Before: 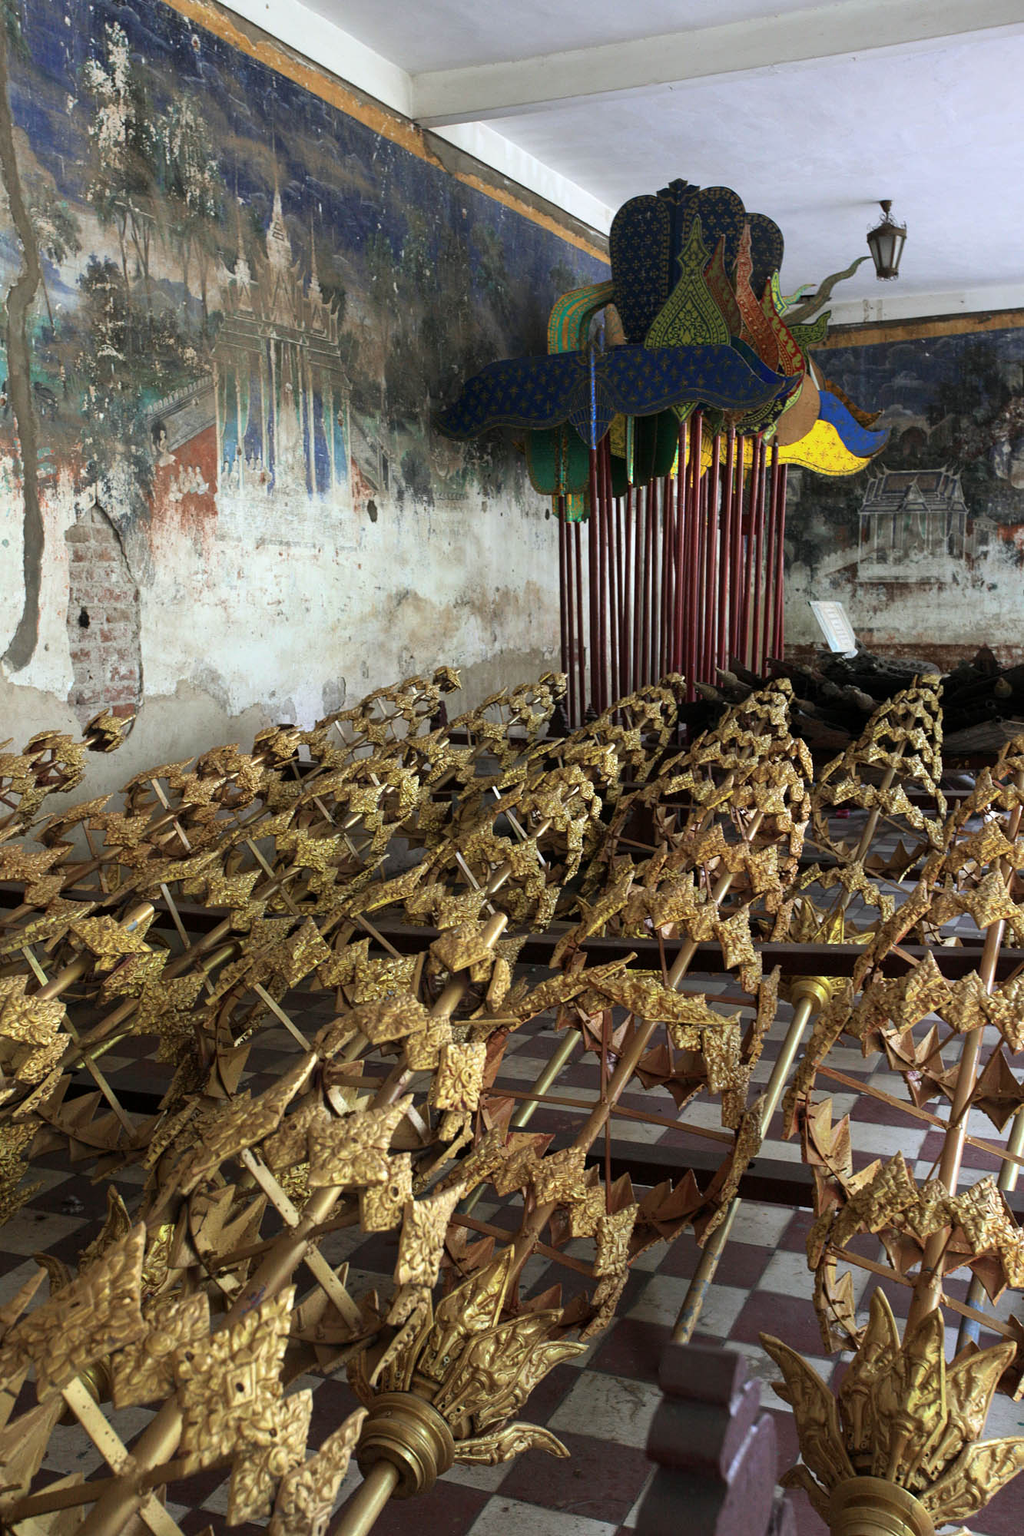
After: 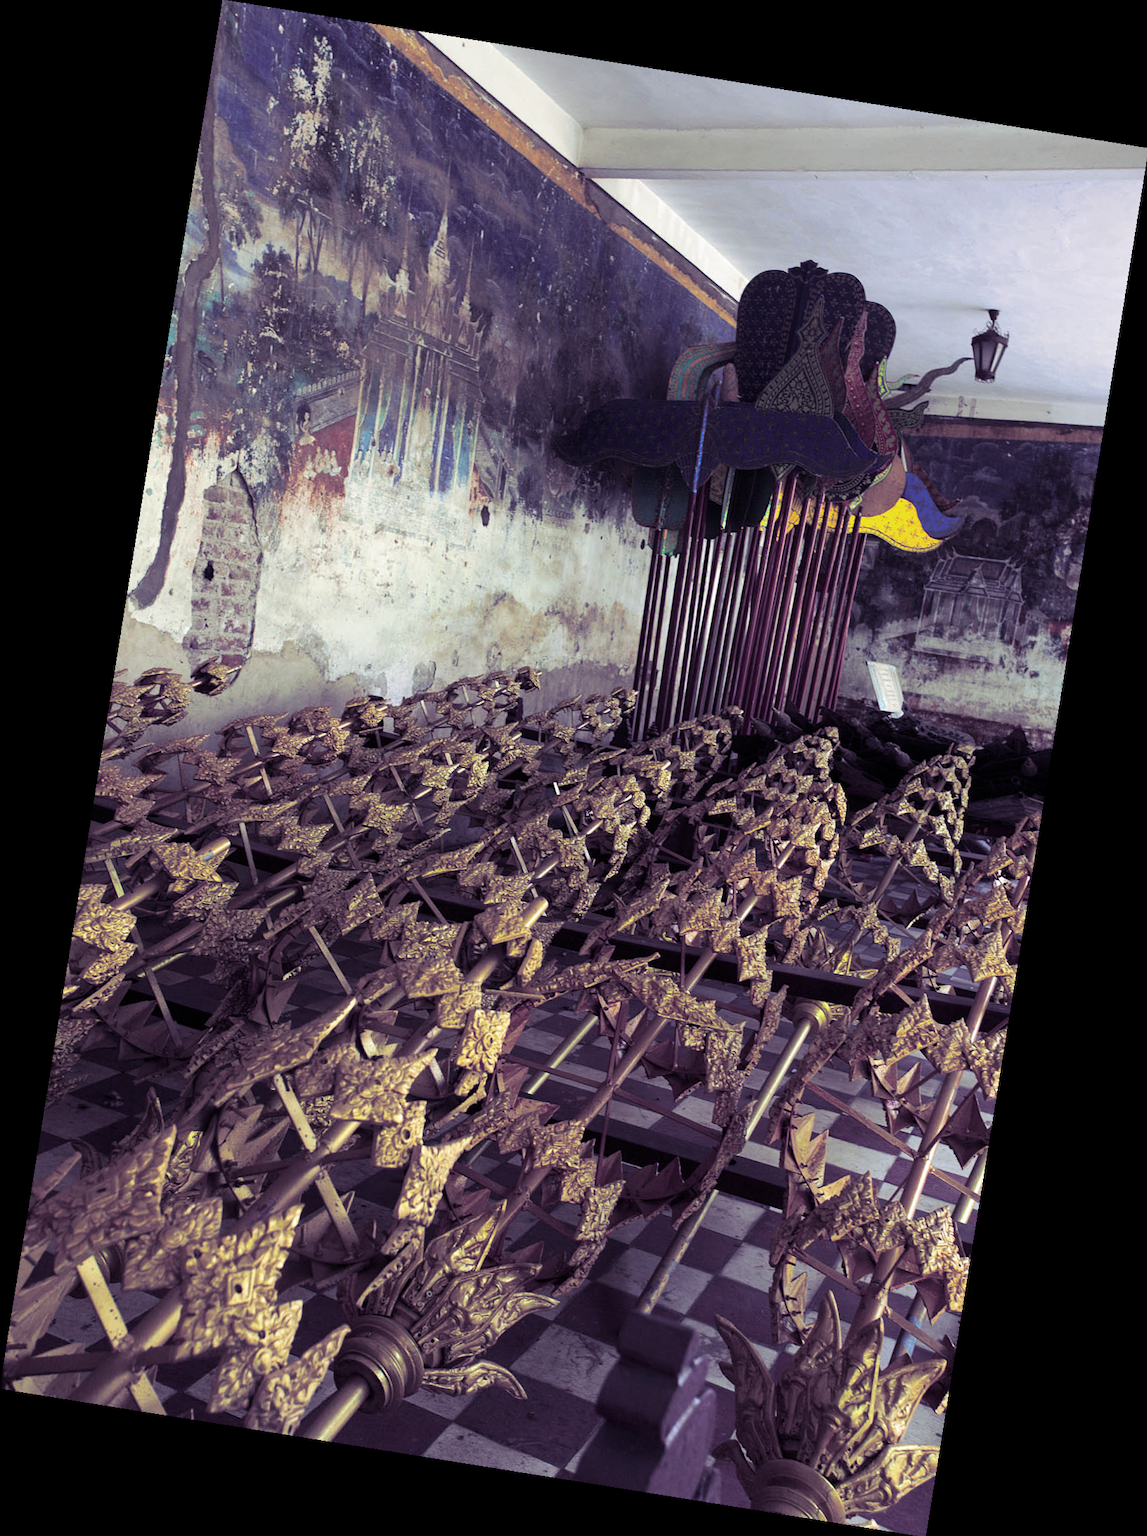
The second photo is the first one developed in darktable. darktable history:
tone equalizer: on, module defaults
rotate and perspective: rotation 9.12°, automatic cropping off
split-toning: shadows › hue 255.6°, shadows › saturation 0.66, highlights › hue 43.2°, highlights › saturation 0.68, balance -50.1
